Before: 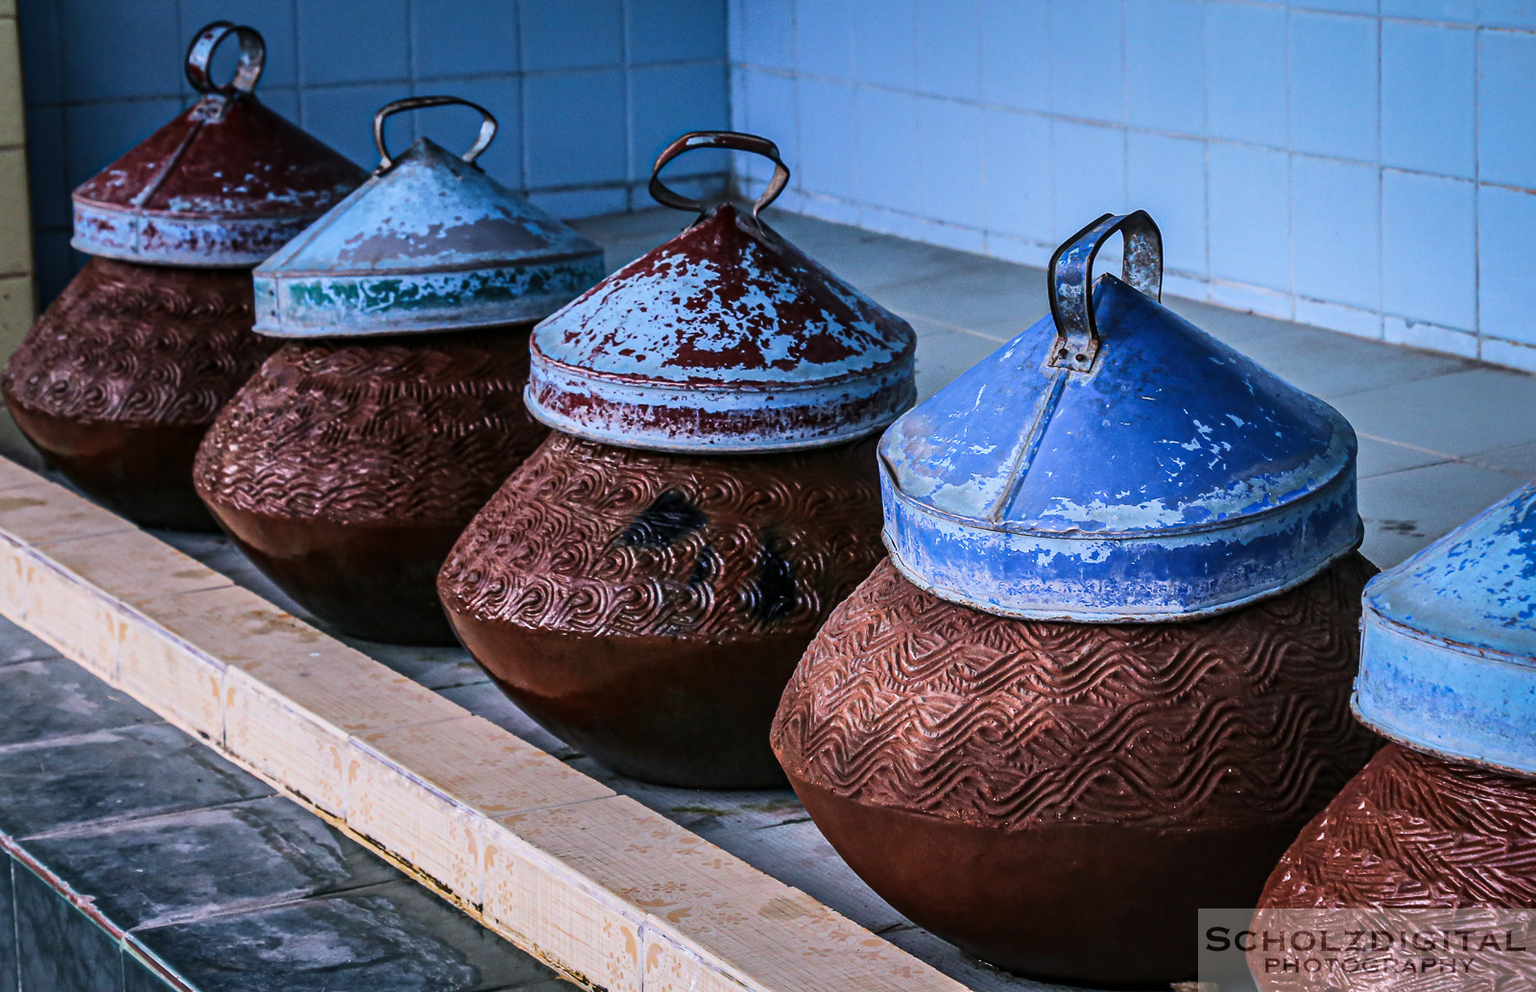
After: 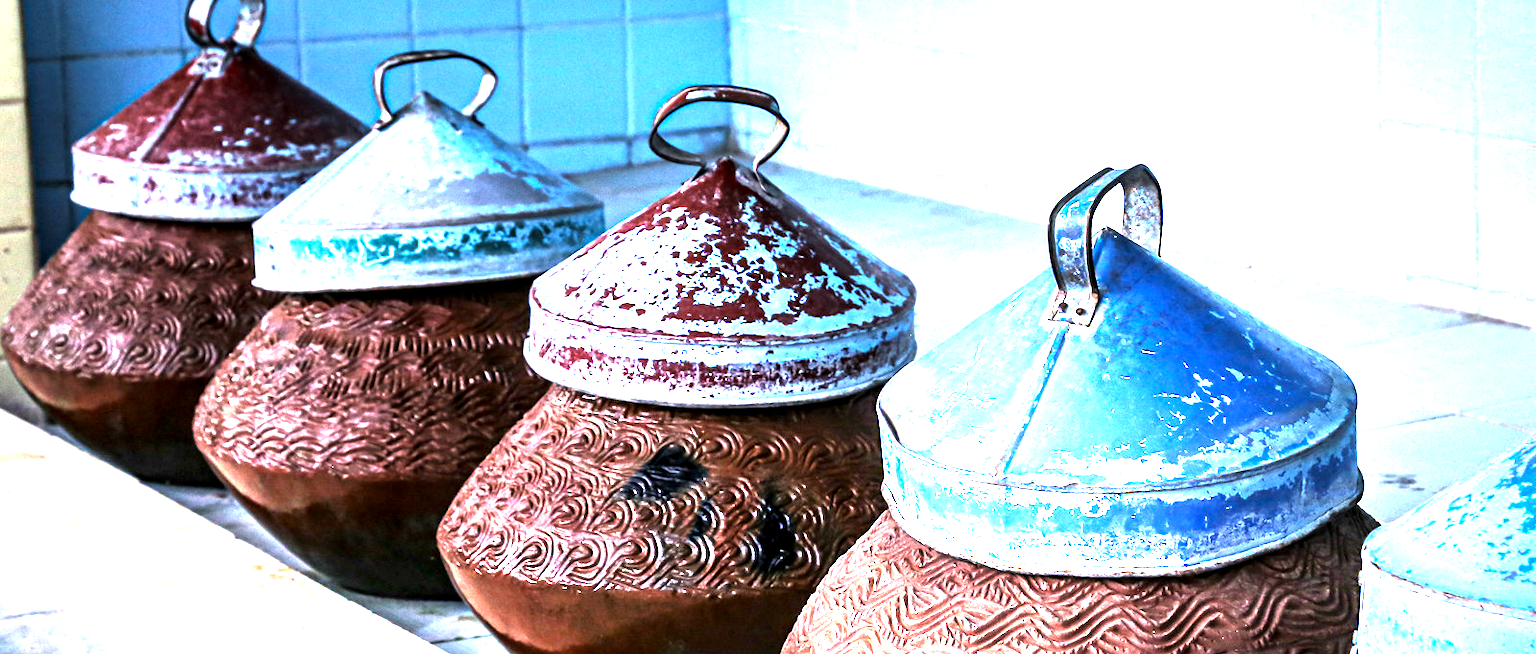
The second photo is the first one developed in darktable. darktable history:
exposure: black level correction 0.002, exposure 1.989 EV, compensate highlight preservation false
crop and rotate: top 4.724%, bottom 29.196%
tone equalizer: -8 EV -0.785 EV, -7 EV -0.671 EV, -6 EV -0.573 EV, -5 EV -0.425 EV, -3 EV 0.374 EV, -2 EV 0.6 EV, -1 EV 0.674 EV, +0 EV 0.758 EV
